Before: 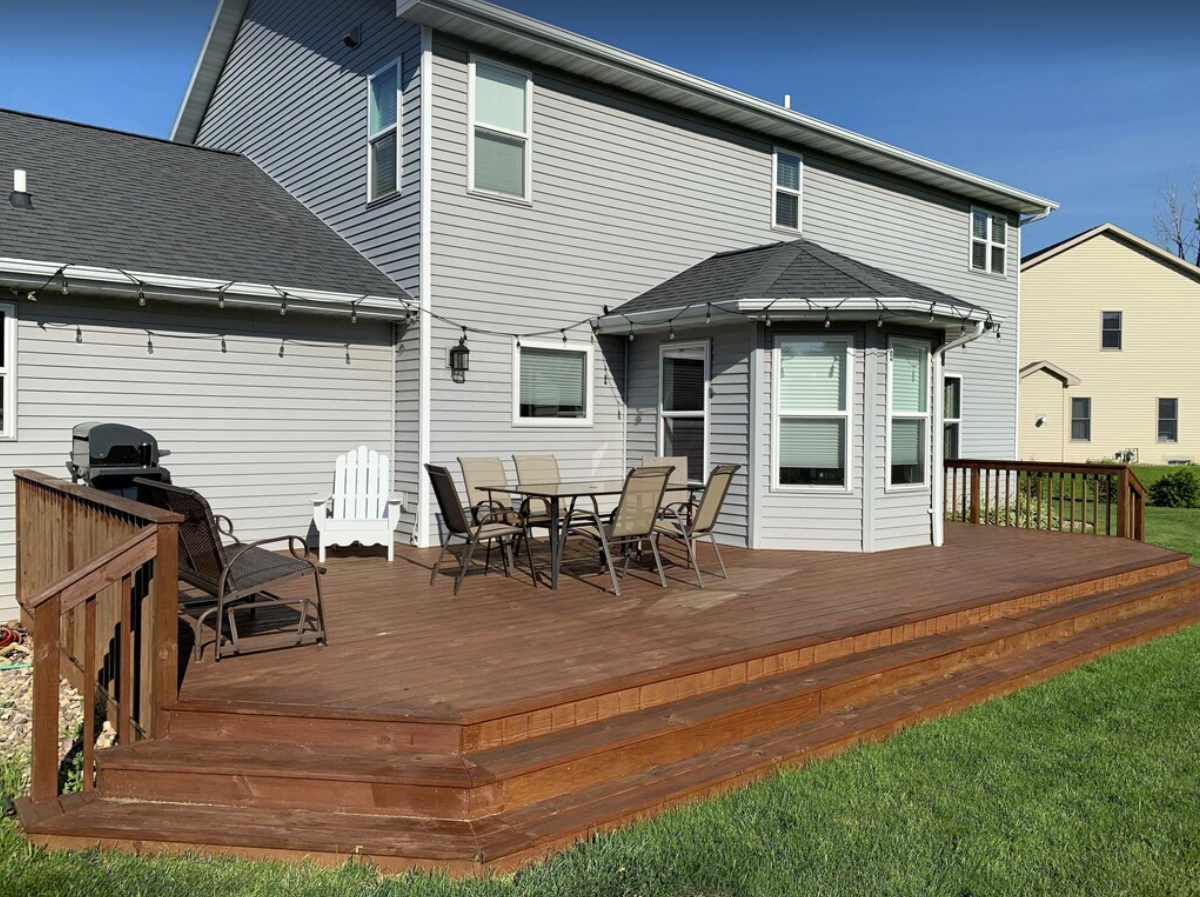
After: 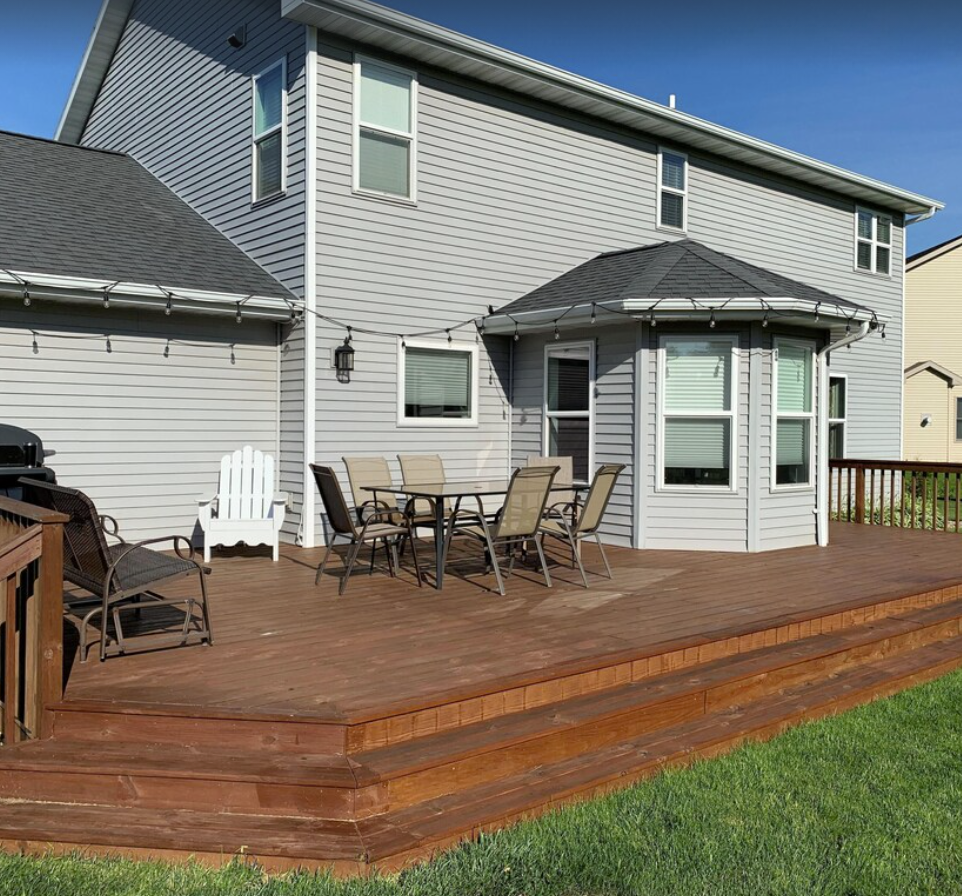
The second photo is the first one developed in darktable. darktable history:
crop and rotate: left 9.597%, right 10.195%
vibrance: vibrance 15%
